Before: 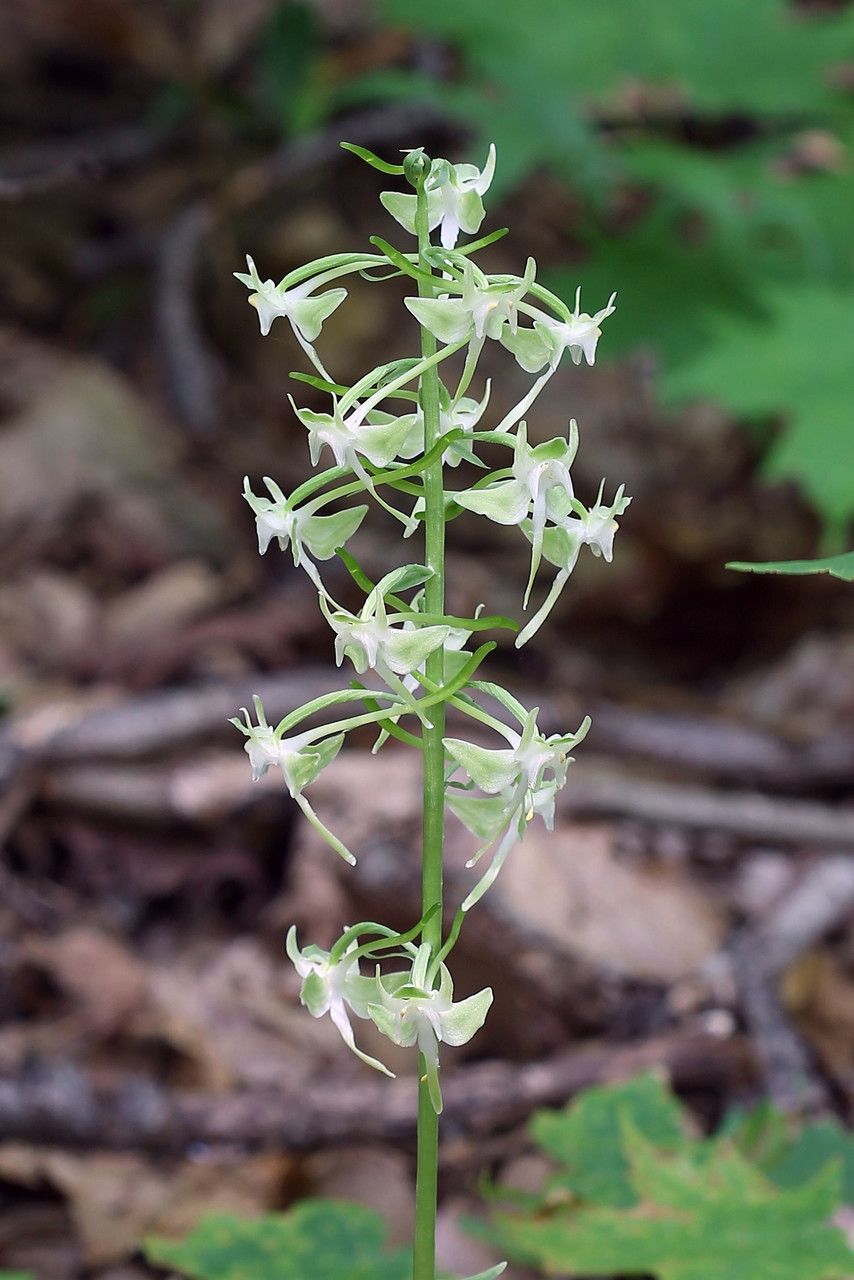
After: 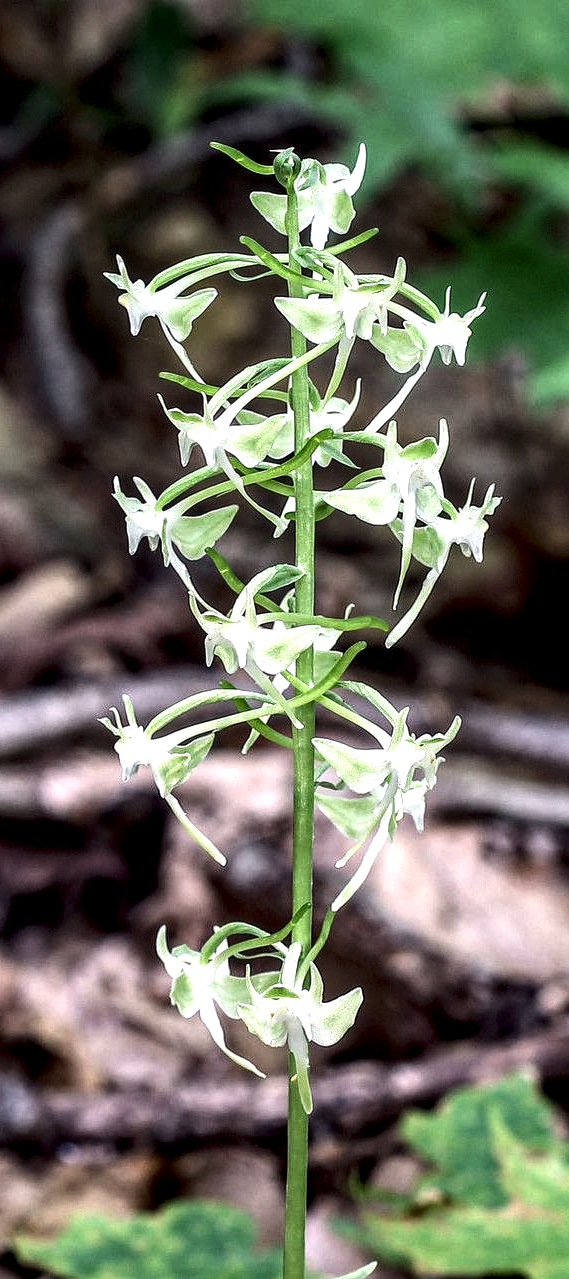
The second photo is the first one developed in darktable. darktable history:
tone equalizer: -8 EV -0.75 EV, -7 EV -0.7 EV, -6 EV -0.6 EV, -5 EV -0.4 EV, -3 EV 0.4 EV, -2 EV 0.6 EV, -1 EV 0.7 EV, +0 EV 0.75 EV, edges refinement/feathering 500, mask exposure compensation -1.57 EV, preserve details no
crop and rotate: left 15.446%, right 17.836%
local contrast: highlights 19%, detail 186%
